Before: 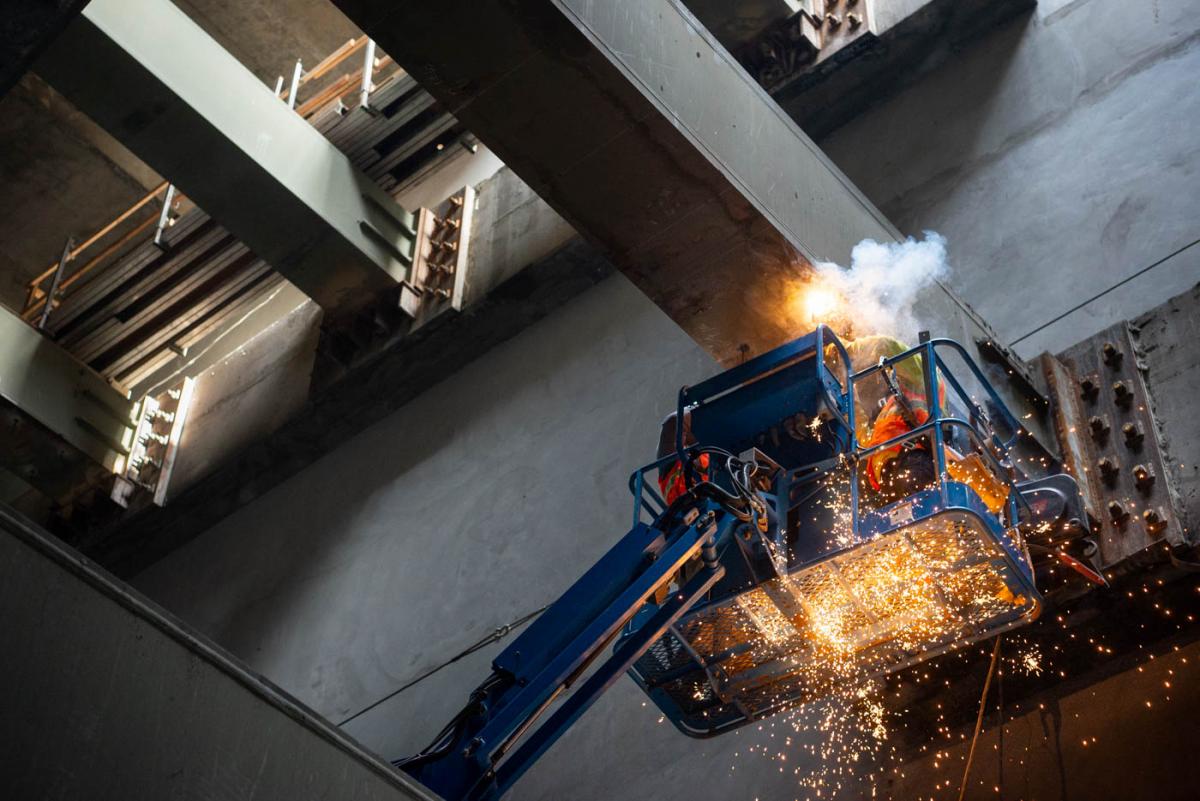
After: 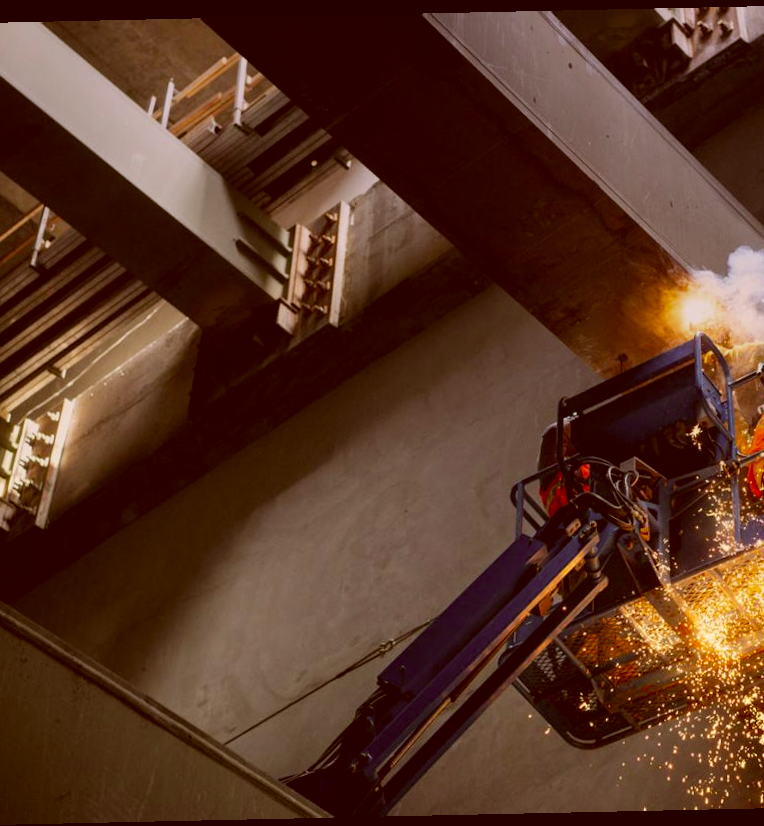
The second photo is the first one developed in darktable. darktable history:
rotate and perspective: rotation -1.24°, automatic cropping off
crop: left 10.644%, right 26.528%
graduated density: hue 238.83°, saturation 50%
color correction: highlights a* 1.12, highlights b* 24.26, shadows a* 15.58, shadows b* 24.26
white balance: red 0.984, blue 1.059
